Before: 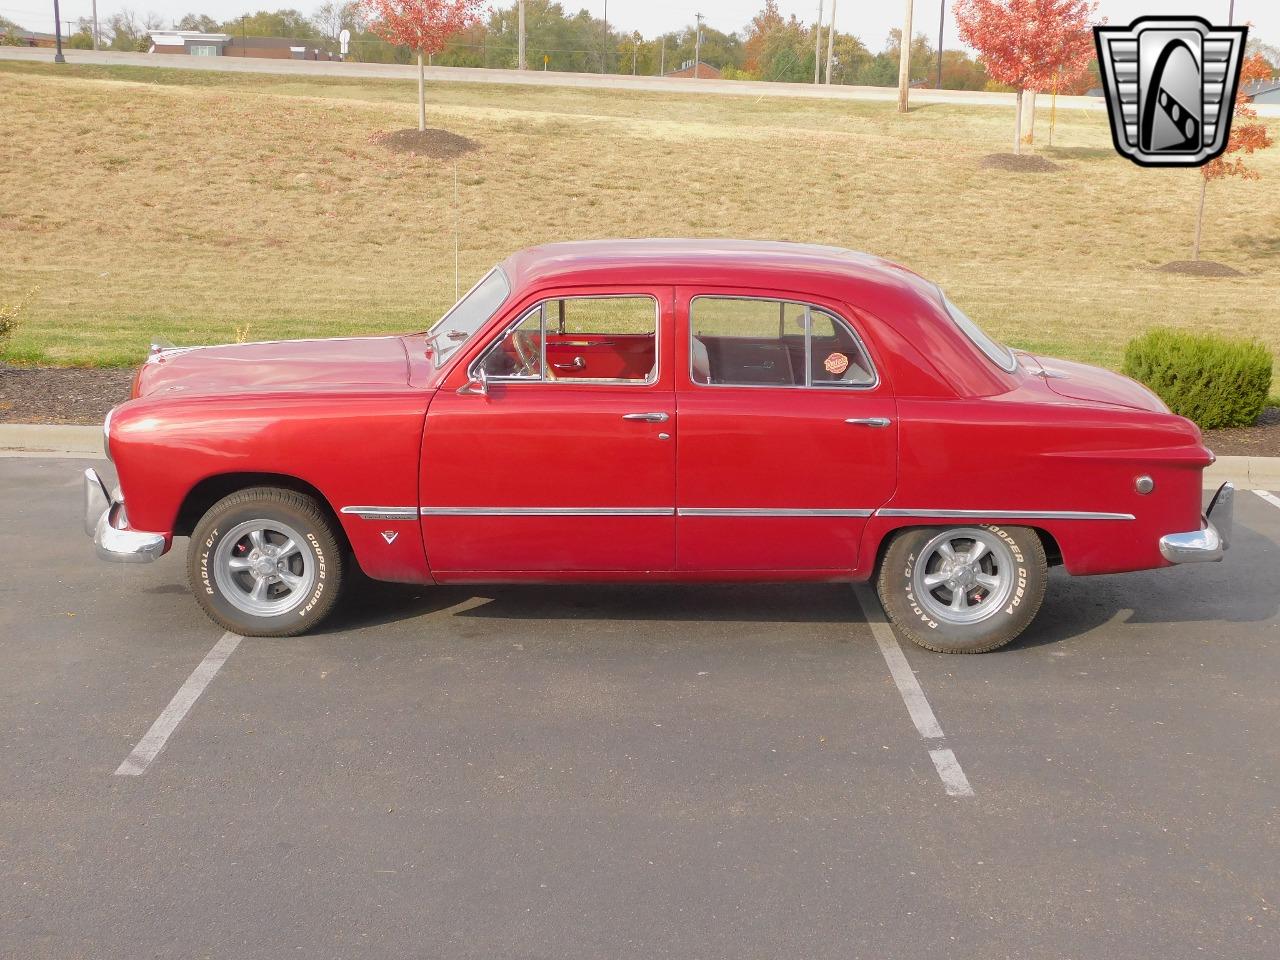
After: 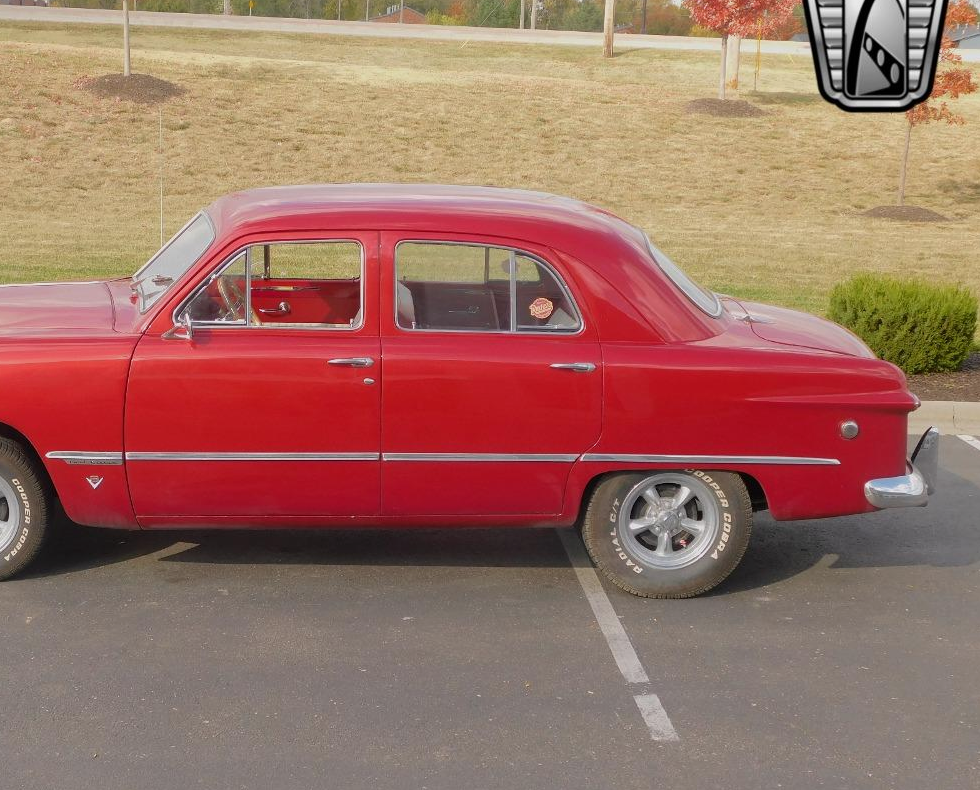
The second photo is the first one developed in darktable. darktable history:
crop: left 23.095%, top 5.827%, bottom 11.854%
exposure: exposure -0.293 EV, compensate highlight preservation false
